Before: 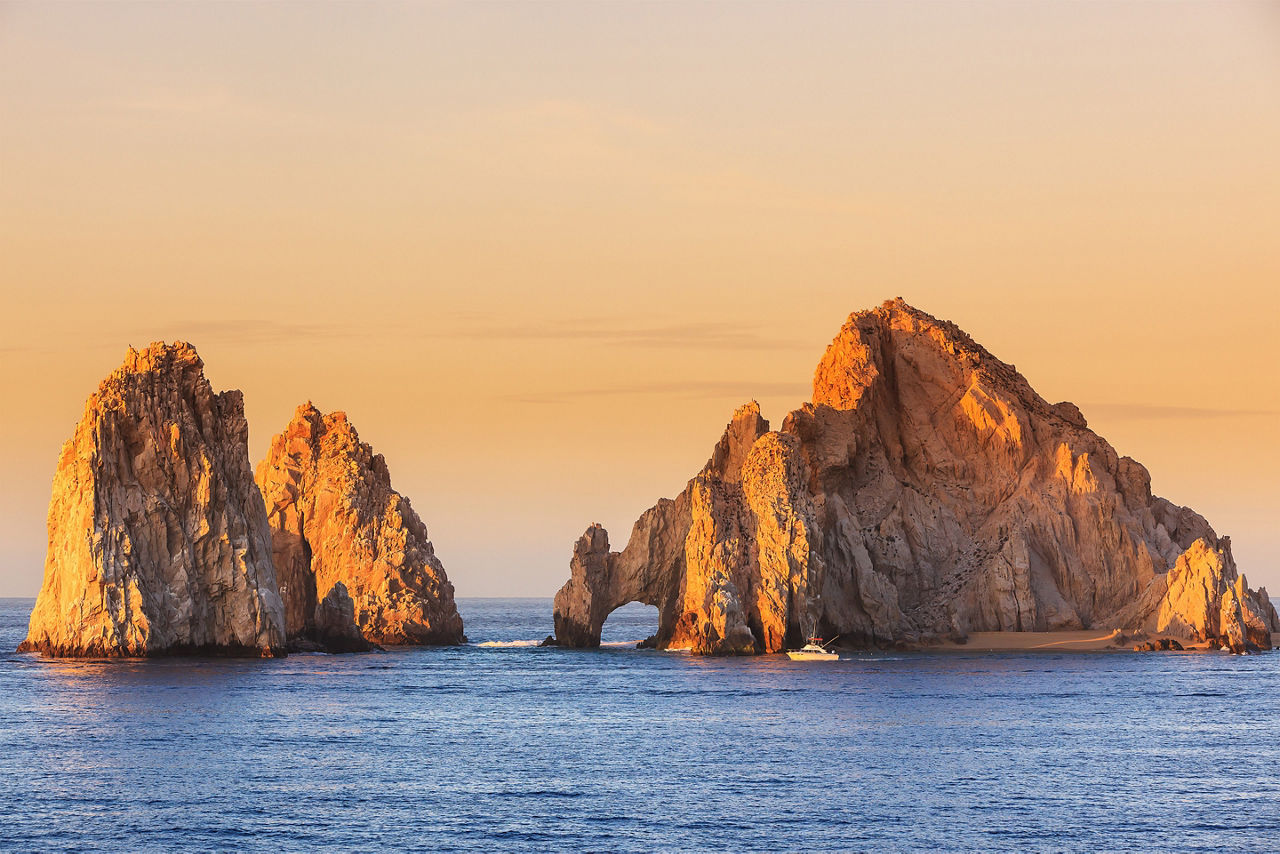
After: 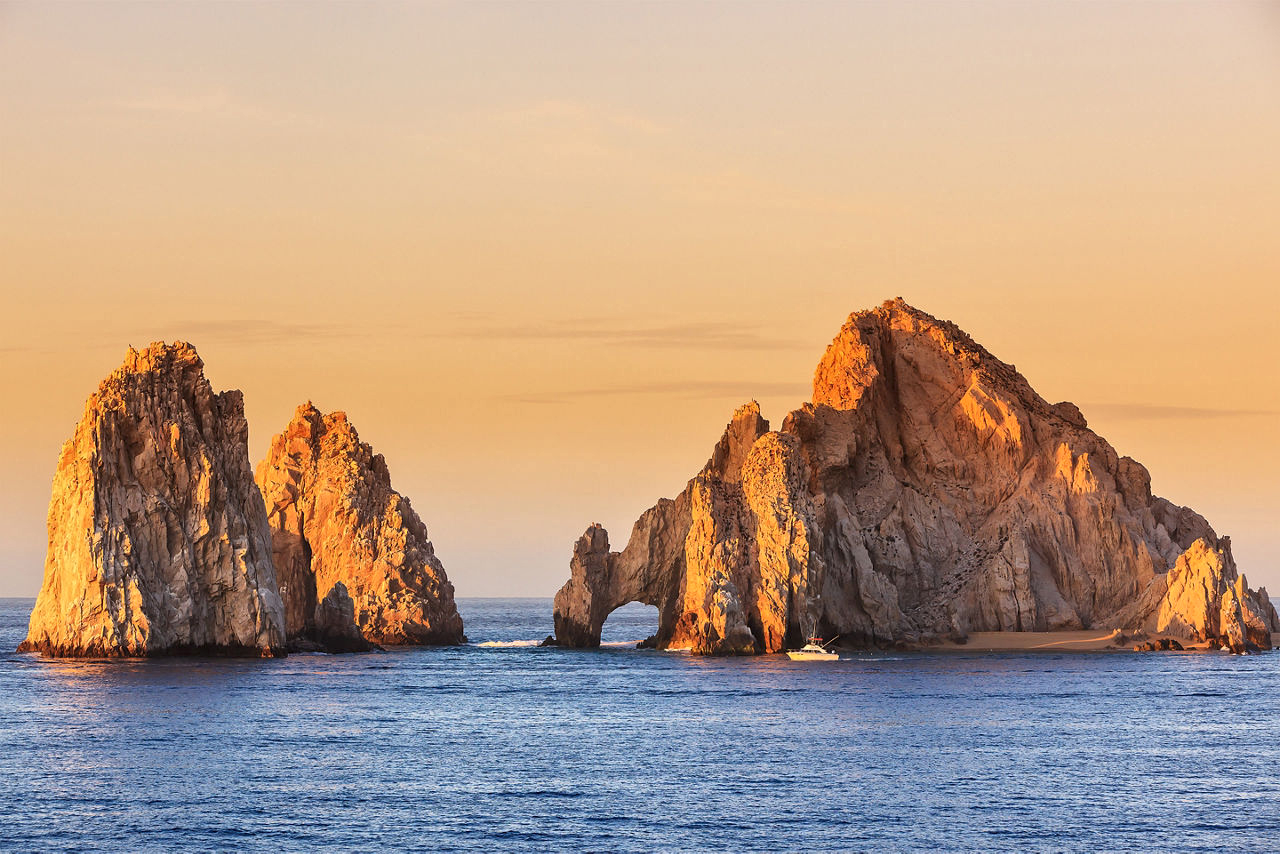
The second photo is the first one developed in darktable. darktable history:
local contrast: mode bilateral grid, contrast 30, coarseness 25, midtone range 0.2
